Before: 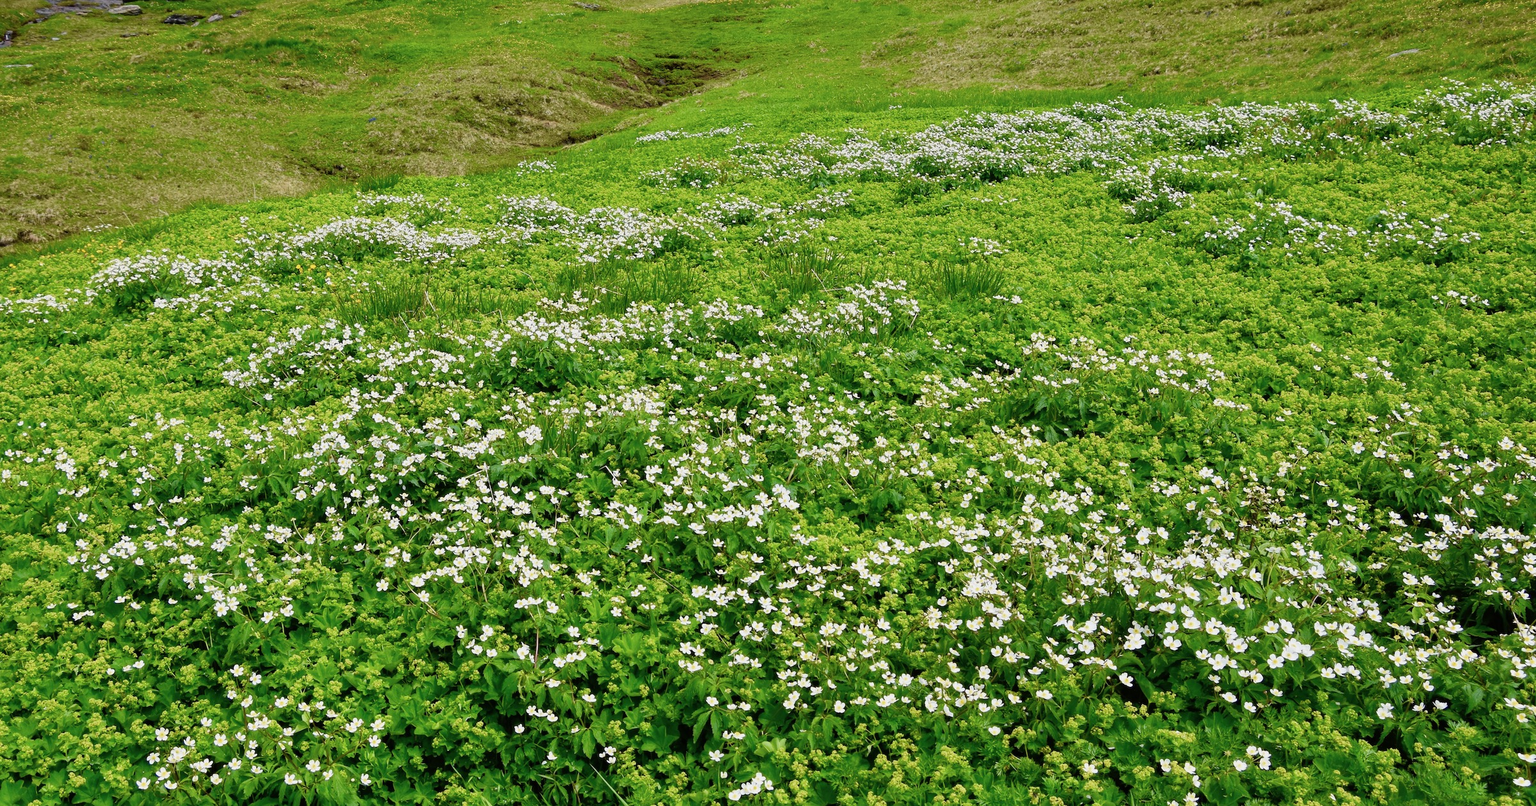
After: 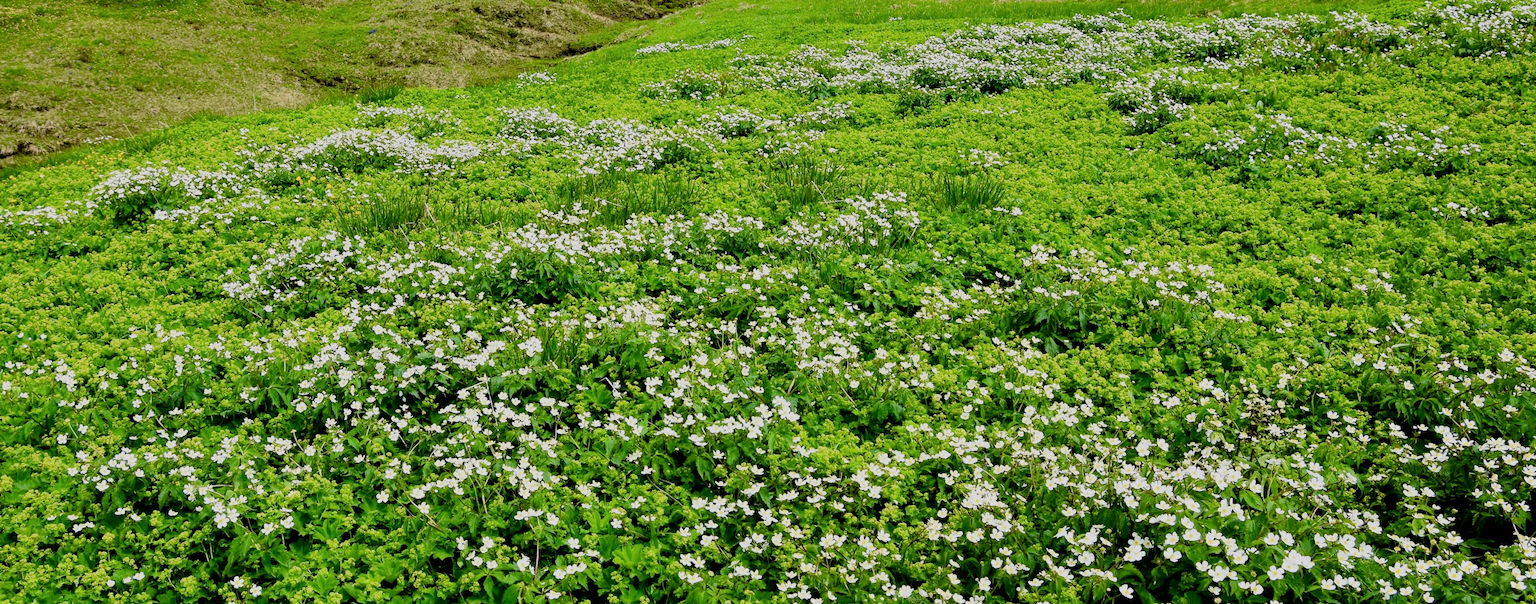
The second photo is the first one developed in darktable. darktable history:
filmic rgb: black relative exposure -7.5 EV, white relative exposure 4.99 EV, threshold 2.99 EV, hardness 3.31, contrast 1.299, iterations of high-quality reconstruction 0, enable highlight reconstruction true
crop: top 11.009%, bottom 13.894%
